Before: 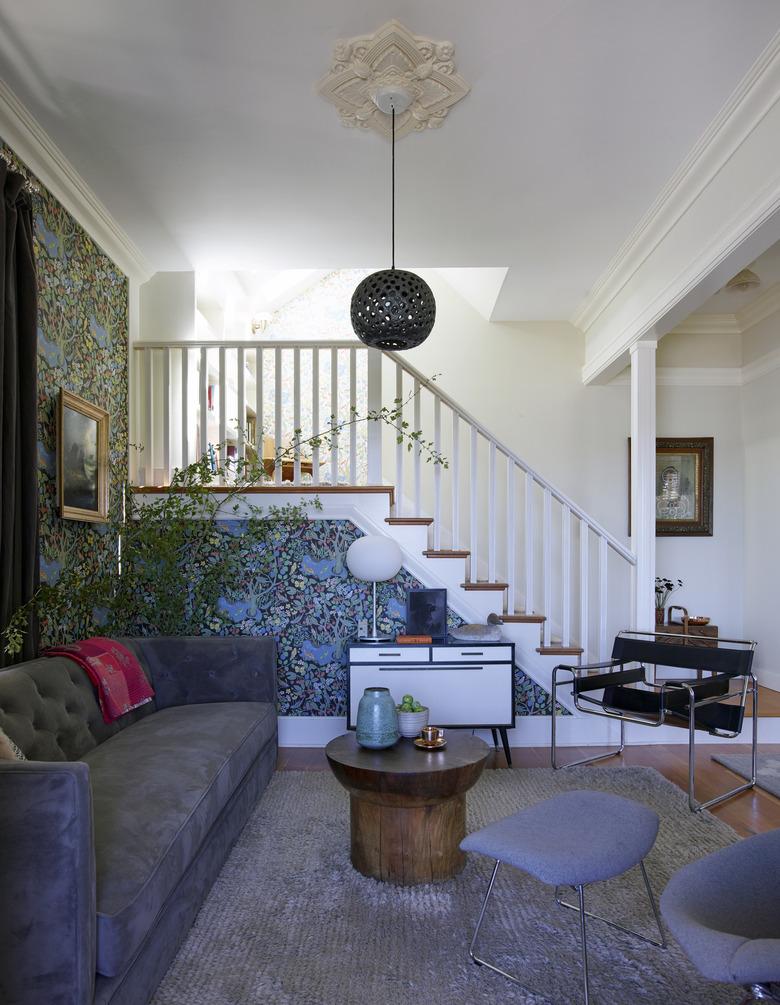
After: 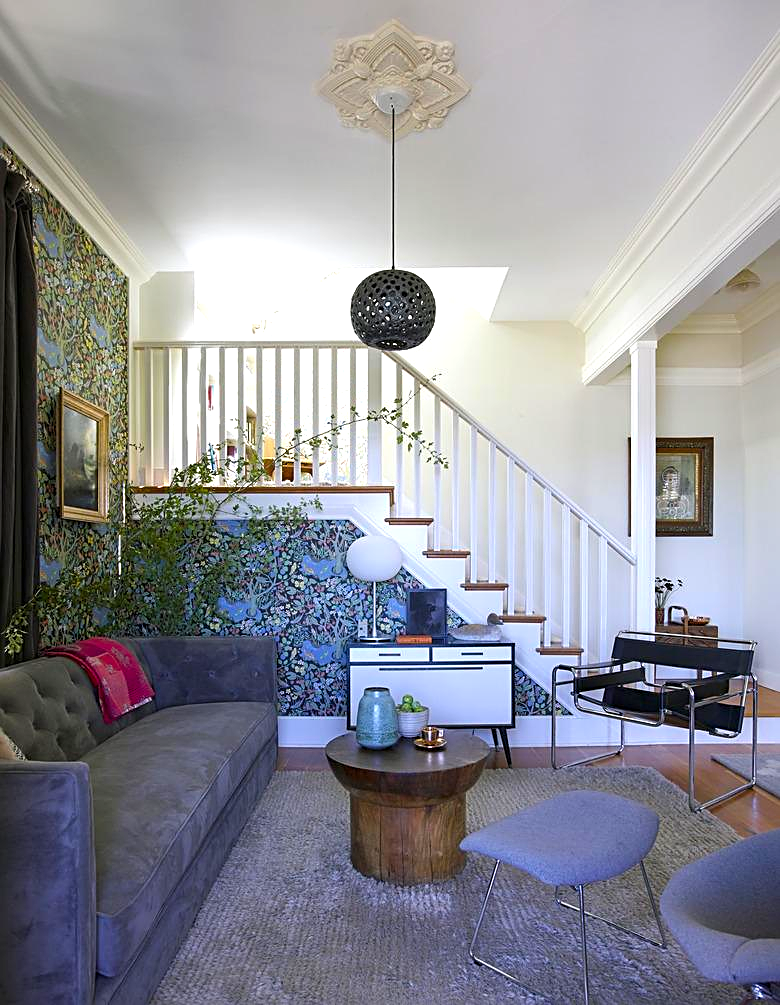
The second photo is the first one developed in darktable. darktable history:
sharpen: amount 0.55
tone equalizer: on, module defaults
exposure: black level correction 0, exposure 0.5 EV, compensate highlight preservation false
color balance rgb: perceptual saturation grading › global saturation 20%, global vibrance 20%
